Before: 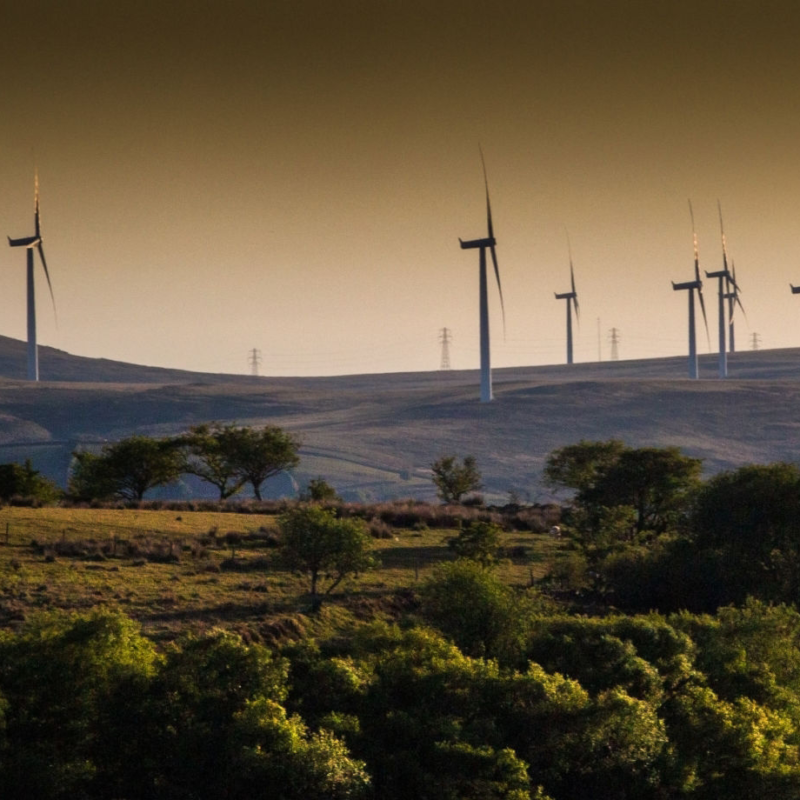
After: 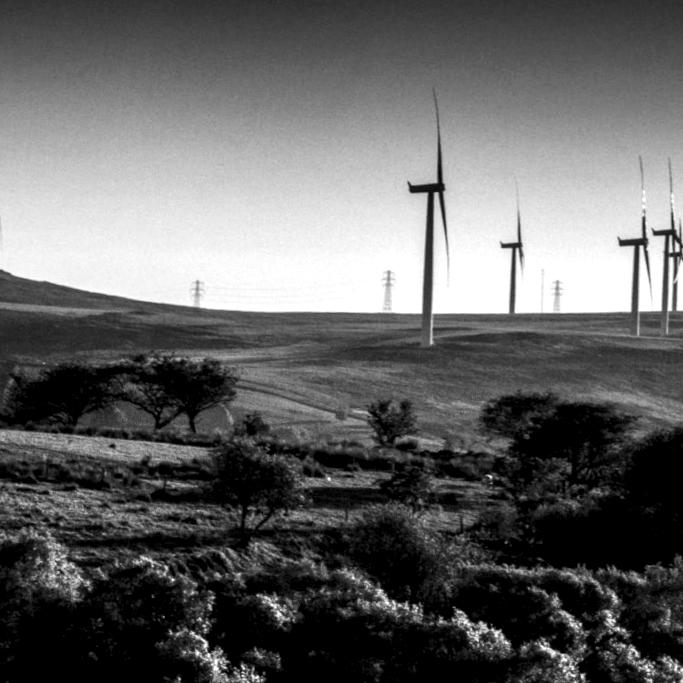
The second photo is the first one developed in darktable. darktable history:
monochrome: a -3.63, b -0.465
local contrast: highlights 60%, shadows 60%, detail 160%
crop and rotate: angle -3.27°, left 5.211%, top 5.211%, right 4.607%, bottom 4.607%
tone equalizer: -8 EV -0.75 EV, -7 EV -0.7 EV, -6 EV -0.6 EV, -5 EV -0.4 EV, -3 EV 0.4 EV, -2 EV 0.6 EV, -1 EV 0.7 EV, +0 EV 0.75 EV, edges refinement/feathering 500, mask exposure compensation -1.57 EV, preserve details no
